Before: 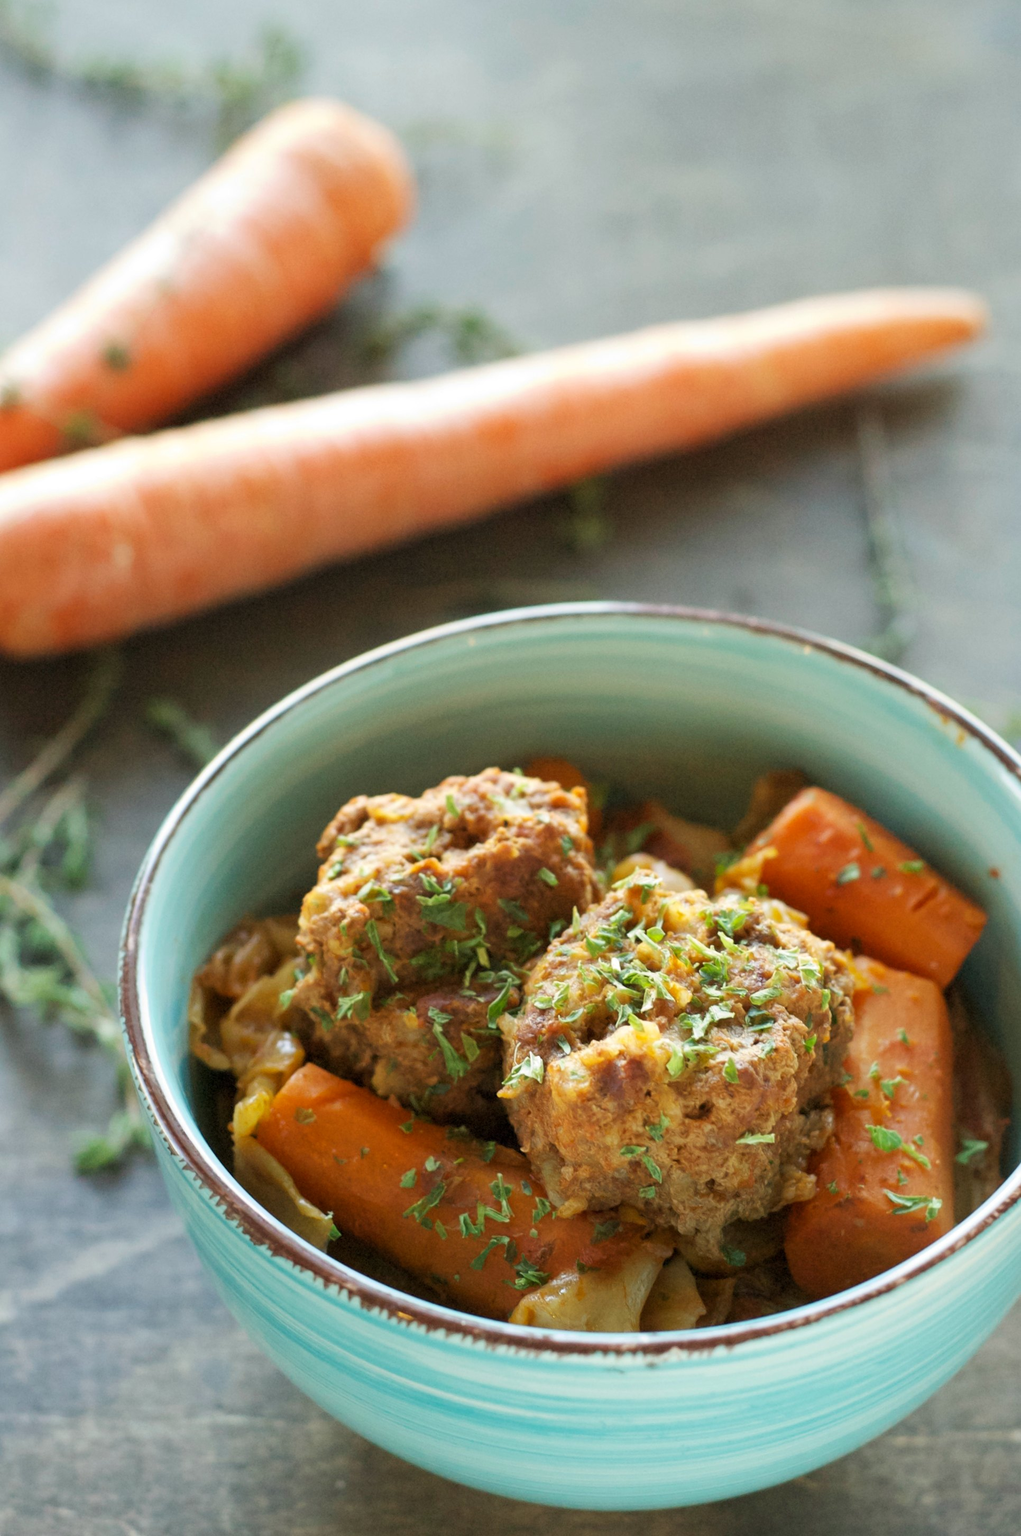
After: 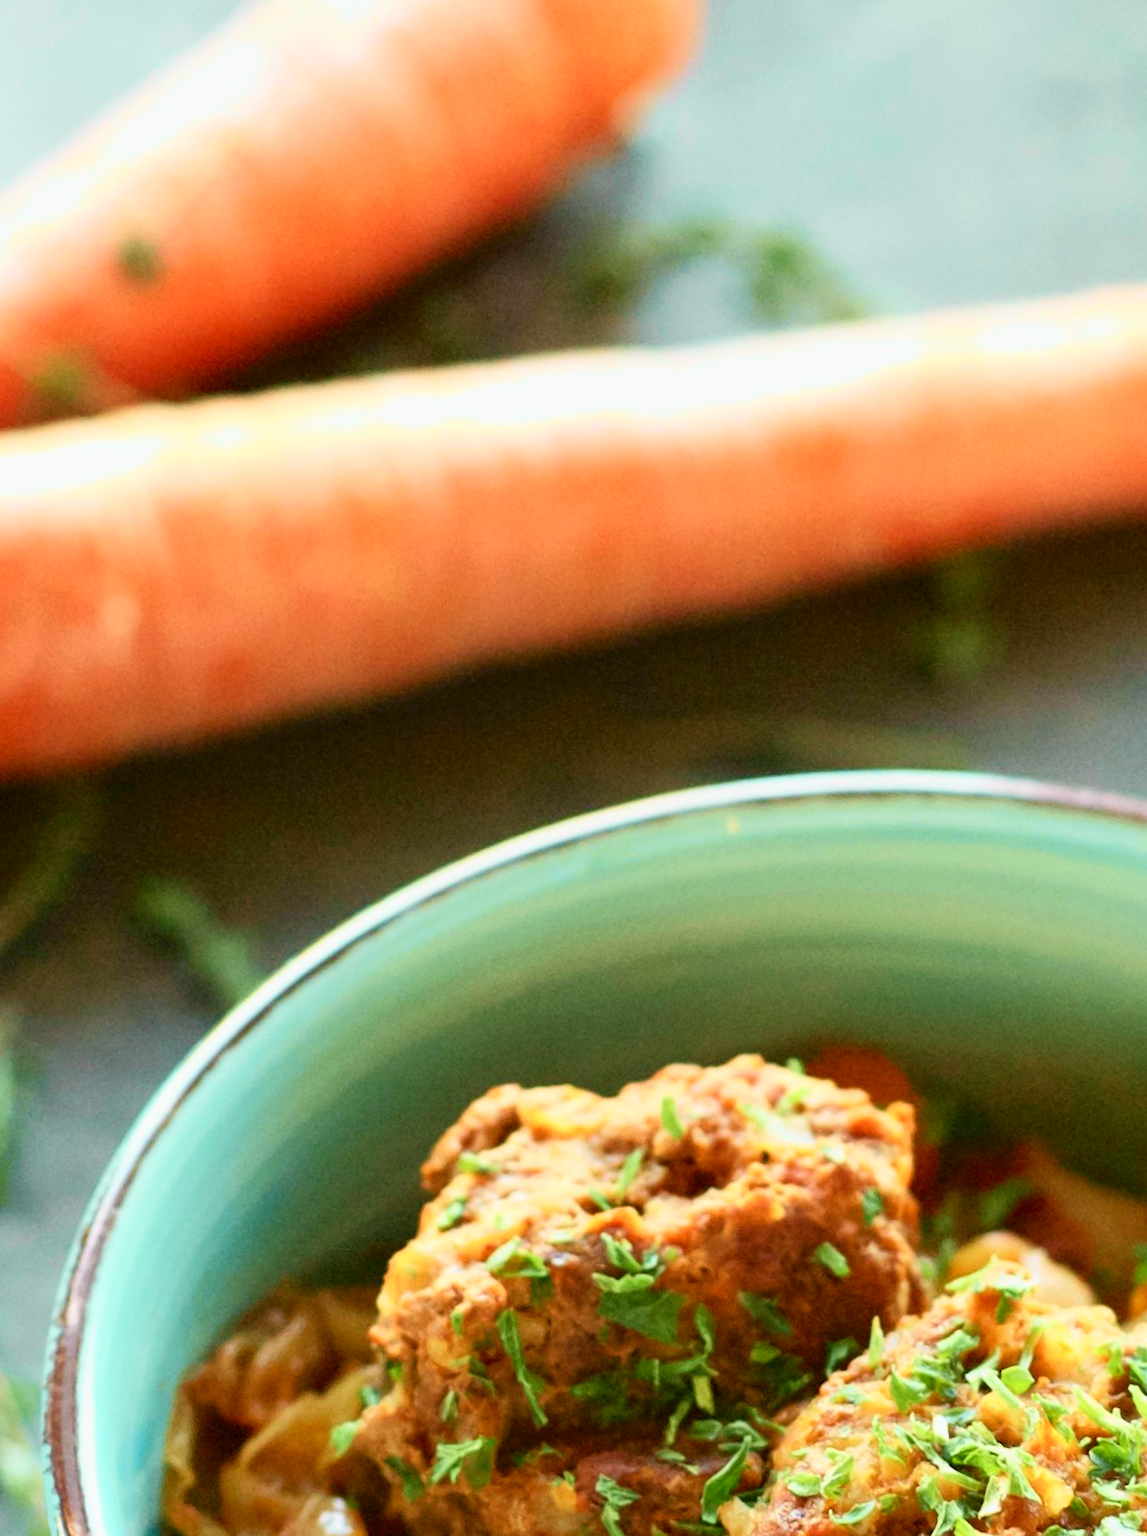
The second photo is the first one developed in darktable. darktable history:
tone curve: curves: ch0 [(0, 0.003) (0.044, 0.032) (0.12, 0.089) (0.19, 0.164) (0.269, 0.269) (0.473, 0.533) (0.595, 0.695) (0.718, 0.823) (0.855, 0.931) (1, 0.982)]; ch1 [(0, 0) (0.243, 0.245) (0.427, 0.387) (0.493, 0.481) (0.501, 0.5) (0.521, 0.528) (0.554, 0.586) (0.607, 0.655) (0.671, 0.735) (0.796, 0.85) (1, 1)]; ch2 [(0, 0) (0.249, 0.216) (0.357, 0.317) (0.448, 0.432) (0.478, 0.492) (0.498, 0.499) (0.517, 0.519) (0.537, 0.57) (0.569, 0.623) (0.61, 0.663) (0.706, 0.75) (0.808, 0.809) (0.991, 0.968)], color space Lab, independent channels, preserve colors none
crop and rotate: angle -4.99°, left 2.122%, top 6.945%, right 27.566%, bottom 30.519%
